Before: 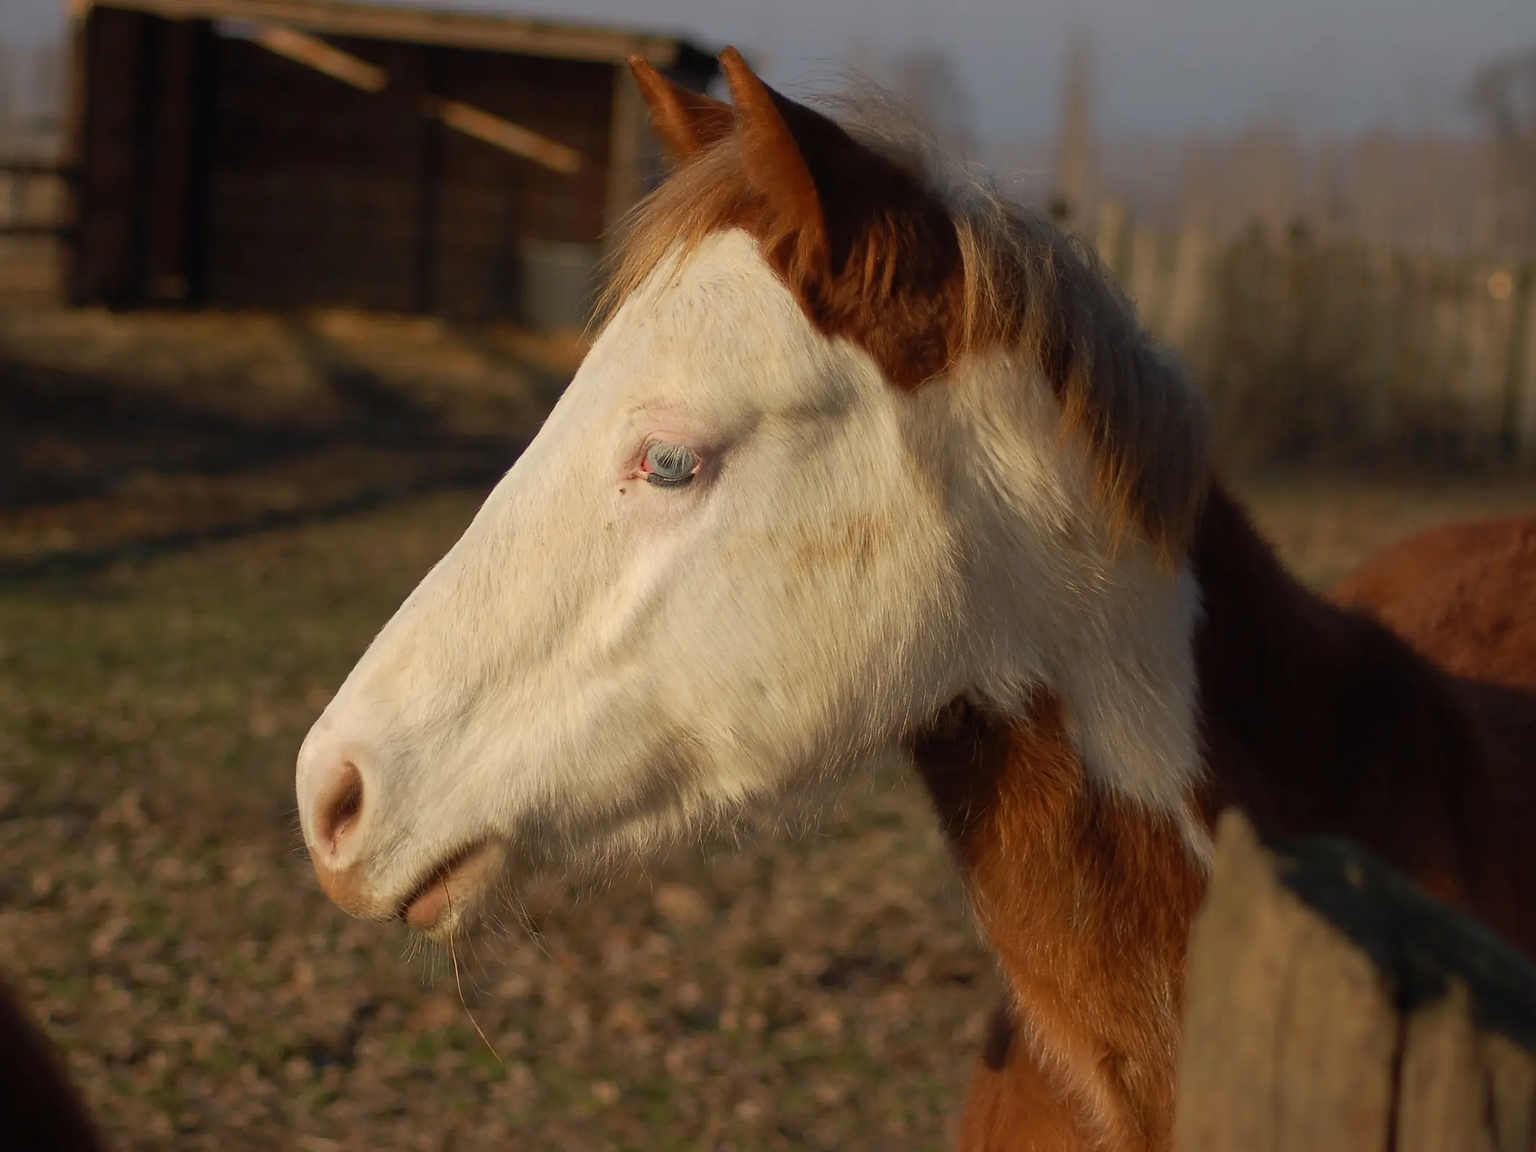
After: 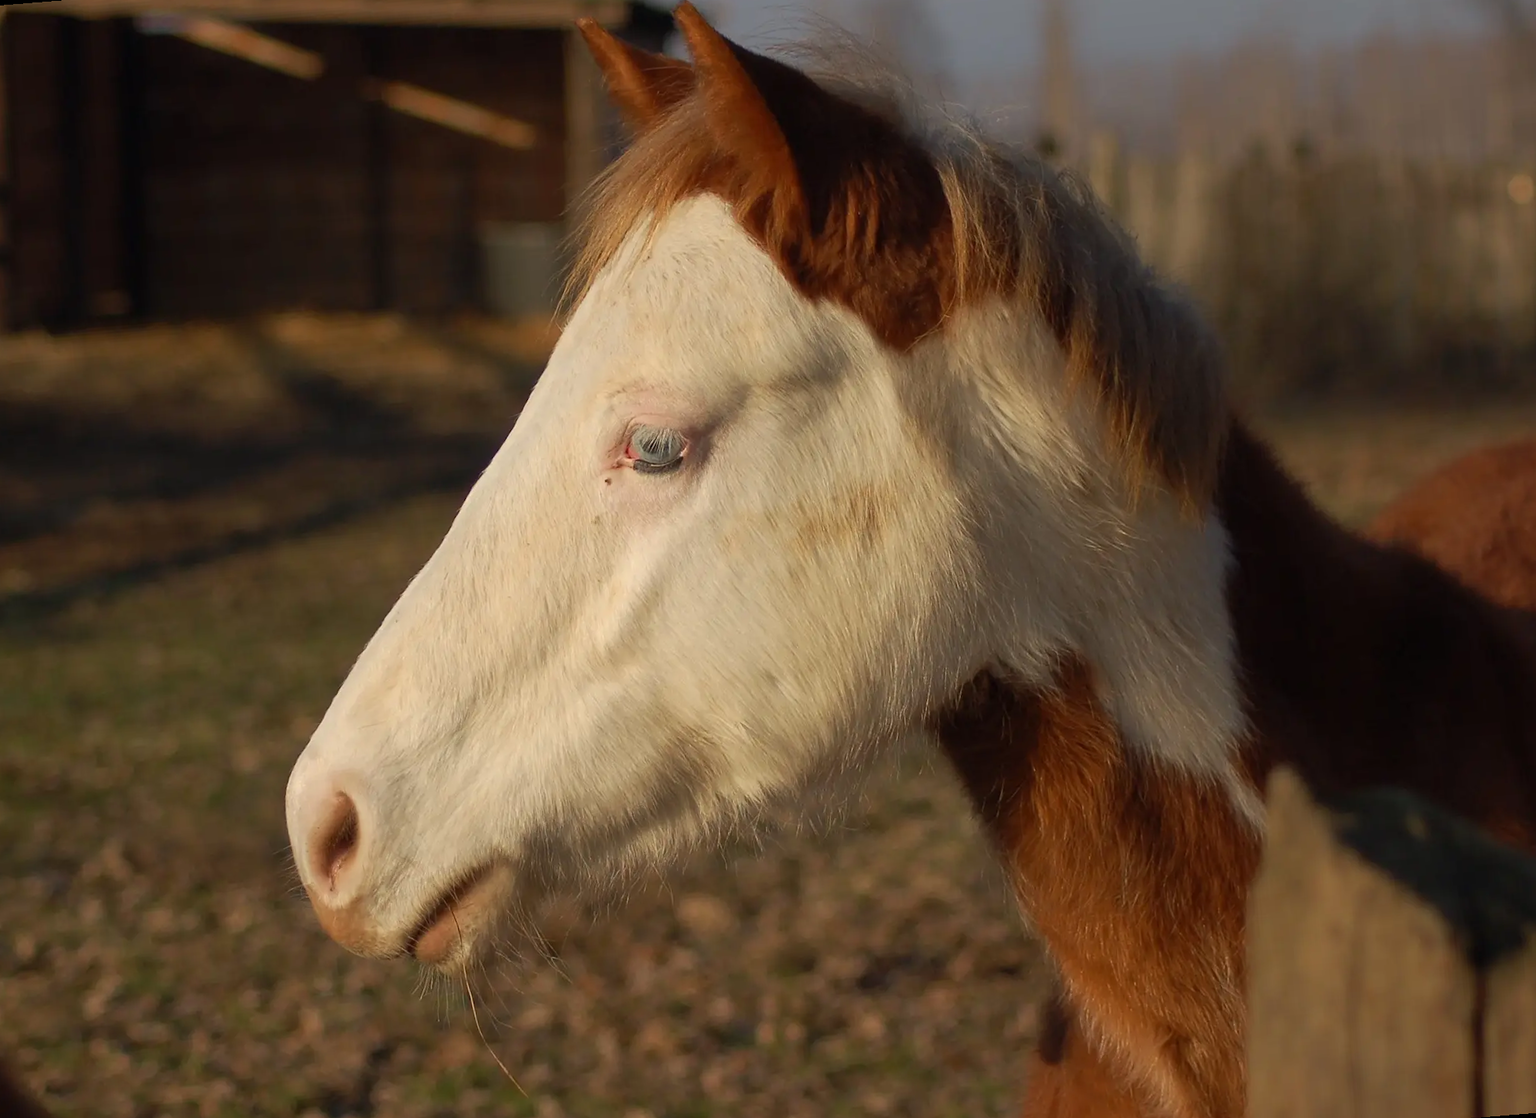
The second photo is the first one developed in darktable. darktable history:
rotate and perspective: rotation -4.57°, crop left 0.054, crop right 0.944, crop top 0.087, crop bottom 0.914
